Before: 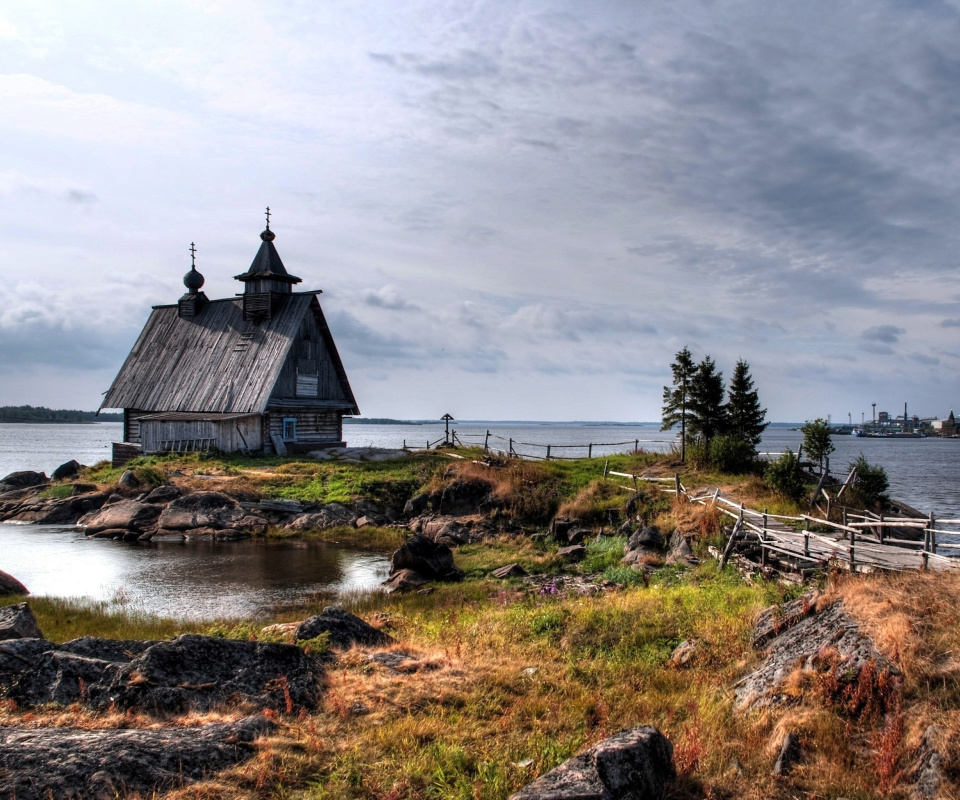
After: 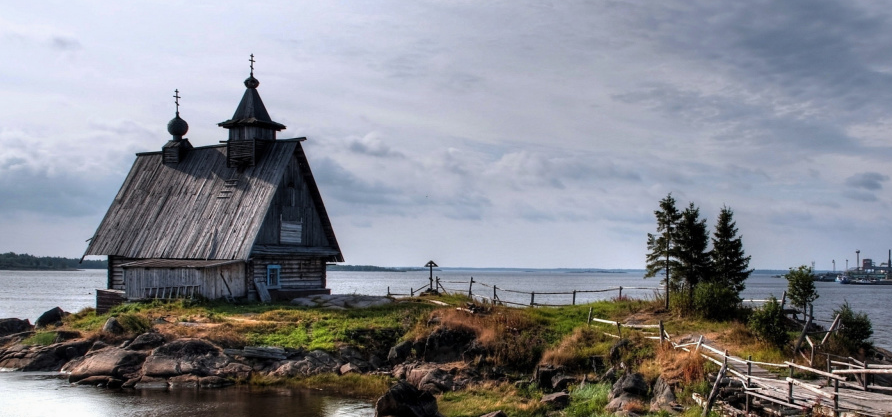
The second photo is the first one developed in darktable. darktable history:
crop: left 1.744%, top 19.225%, right 5.069%, bottom 28.357%
exposure: exposure -0.048 EV, compensate highlight preservation false
